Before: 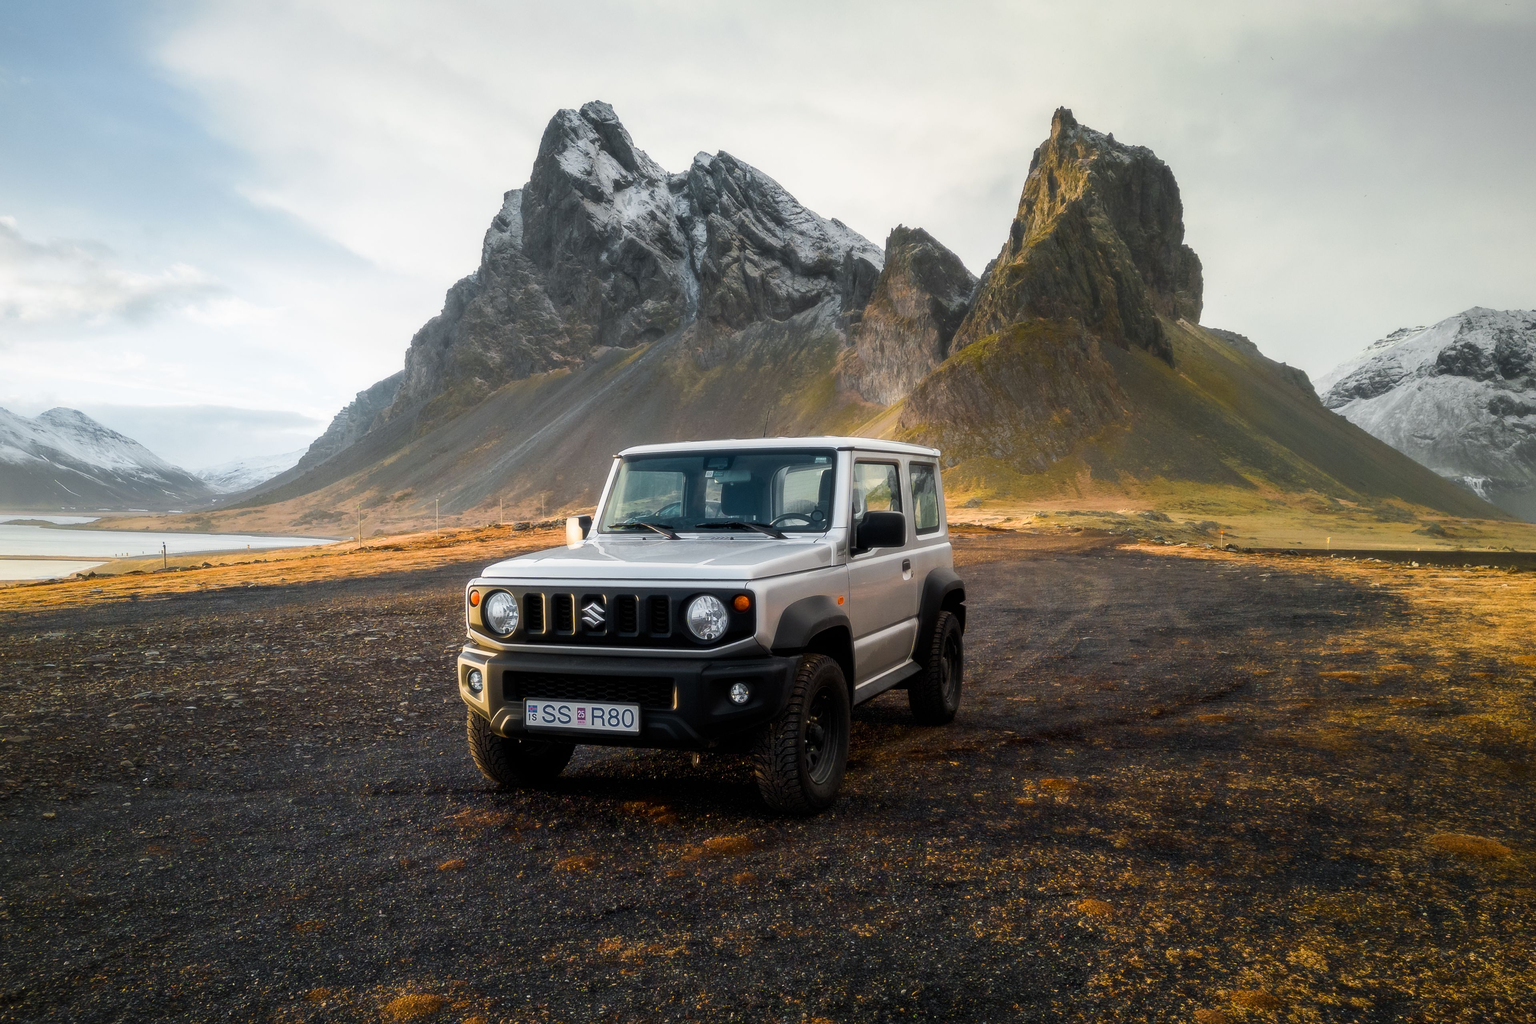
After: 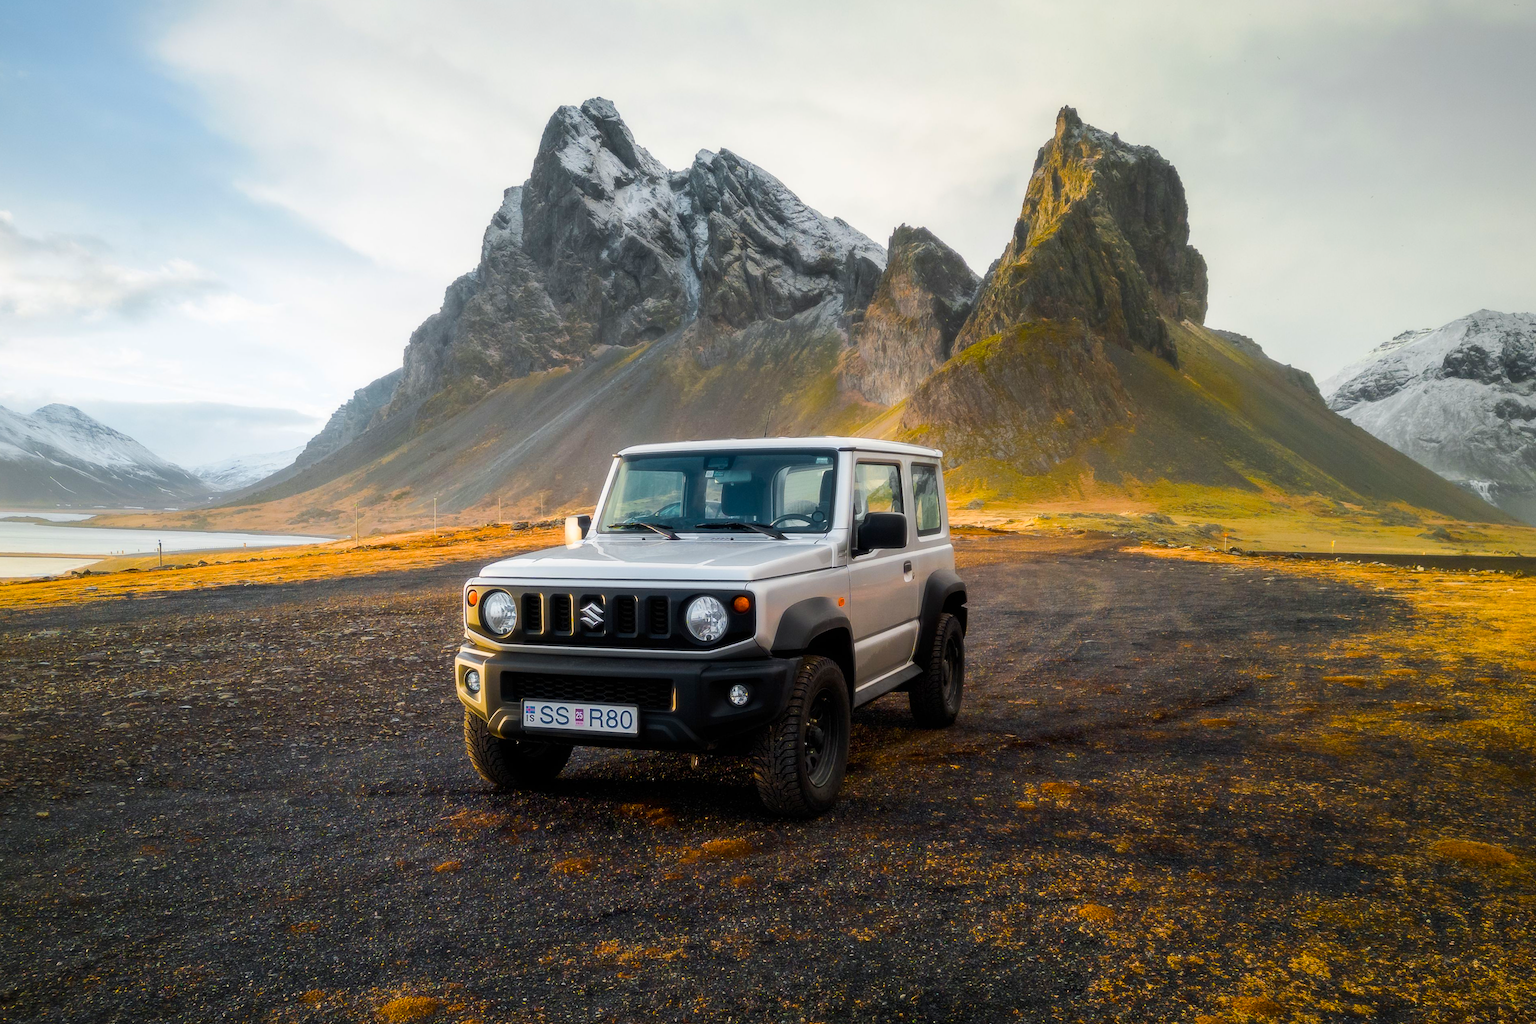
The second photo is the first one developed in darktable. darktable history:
color balance rgb: perceptual saturation grading › global saturation 25.485%, perceptual brilliance grading › mid-tones 10.867%, perceptual brilliance grading › shadows 14.54%, global vibrance 9.909%
crop and rotate: angle -0.281°
